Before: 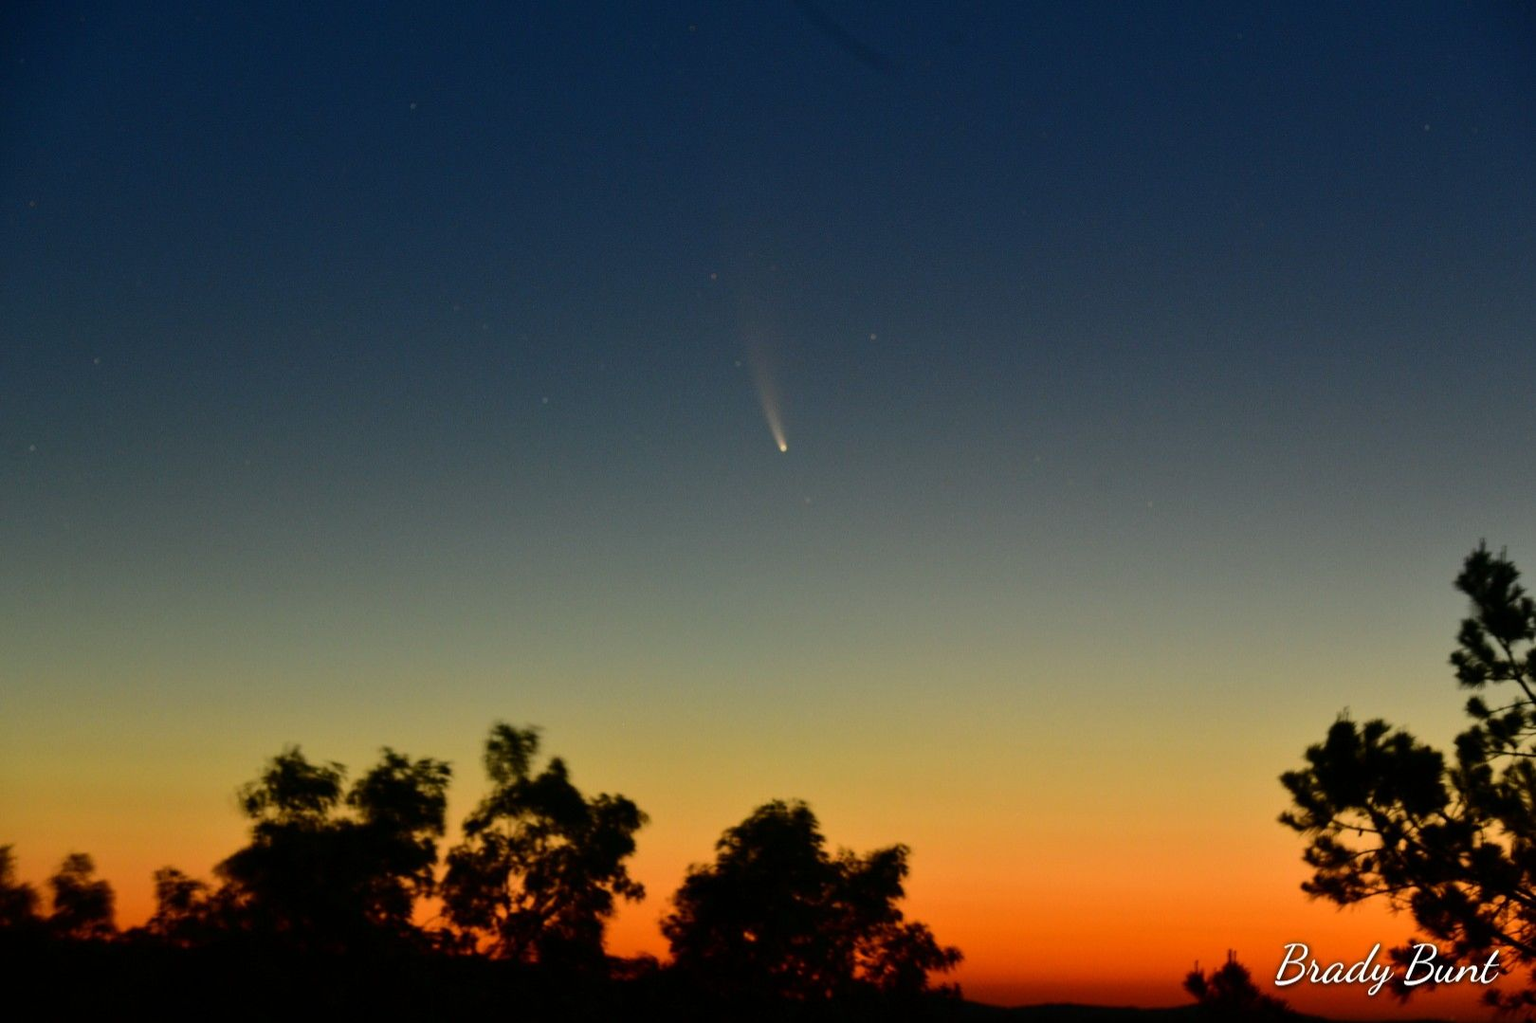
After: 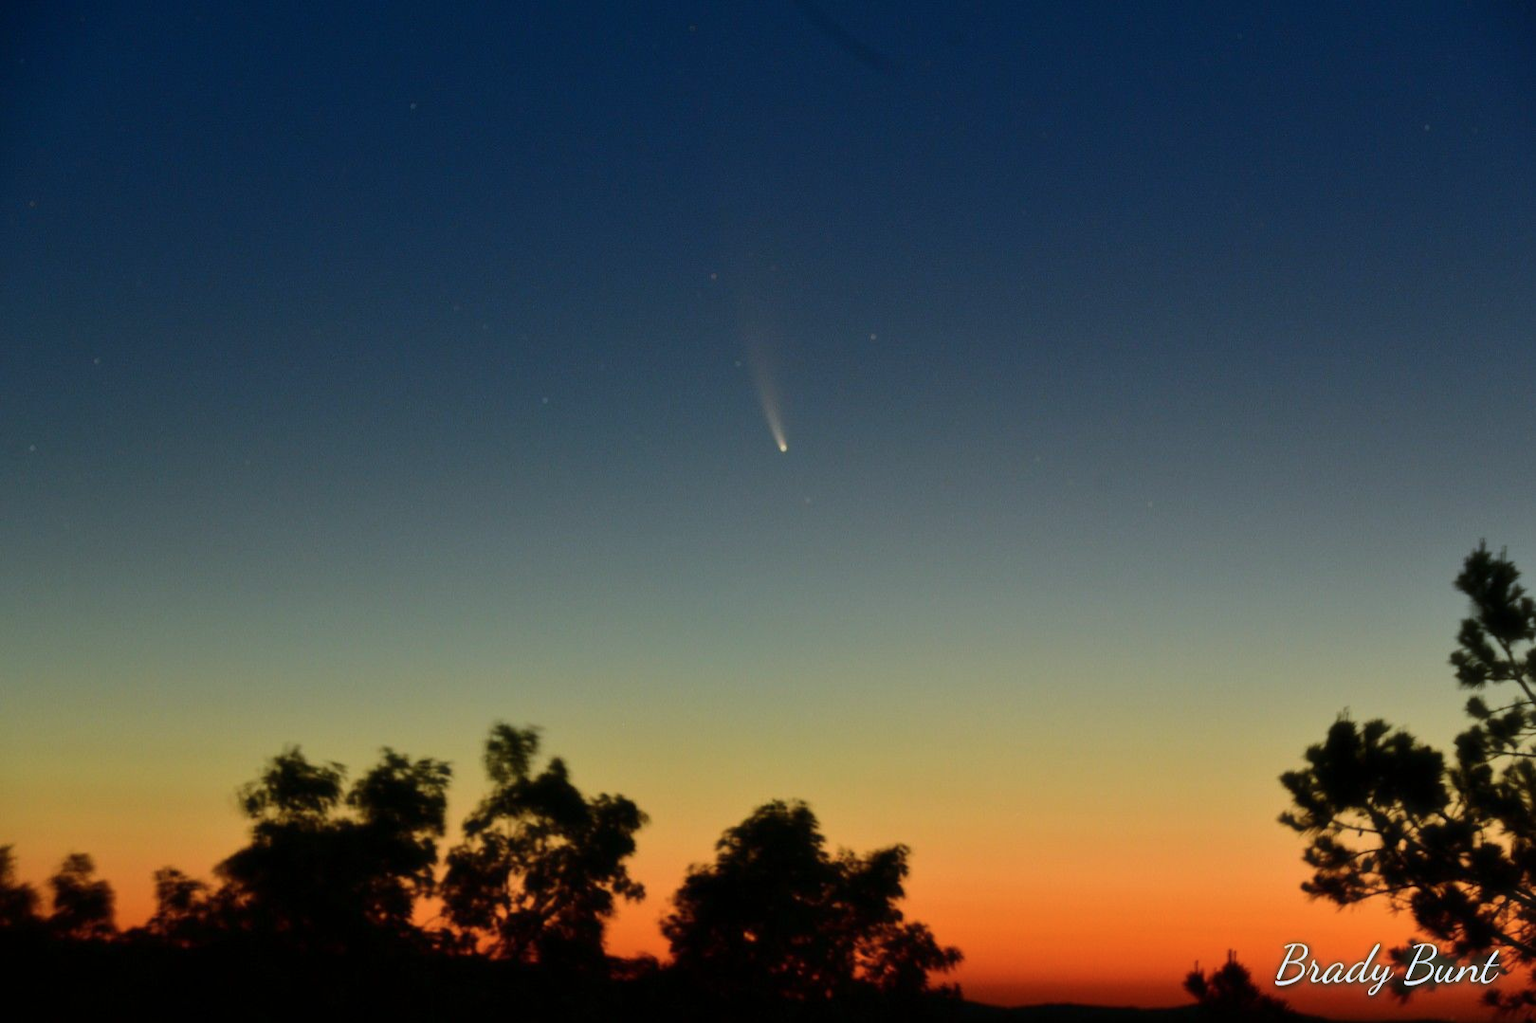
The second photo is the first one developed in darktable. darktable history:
color calibration: illuminant custom, x 0.368, y 0.373, temperature 4334.33 K, saturation algorithm version 1 (2020)
haze removal: strength -0.098, compatibility mode true, adaptive false
